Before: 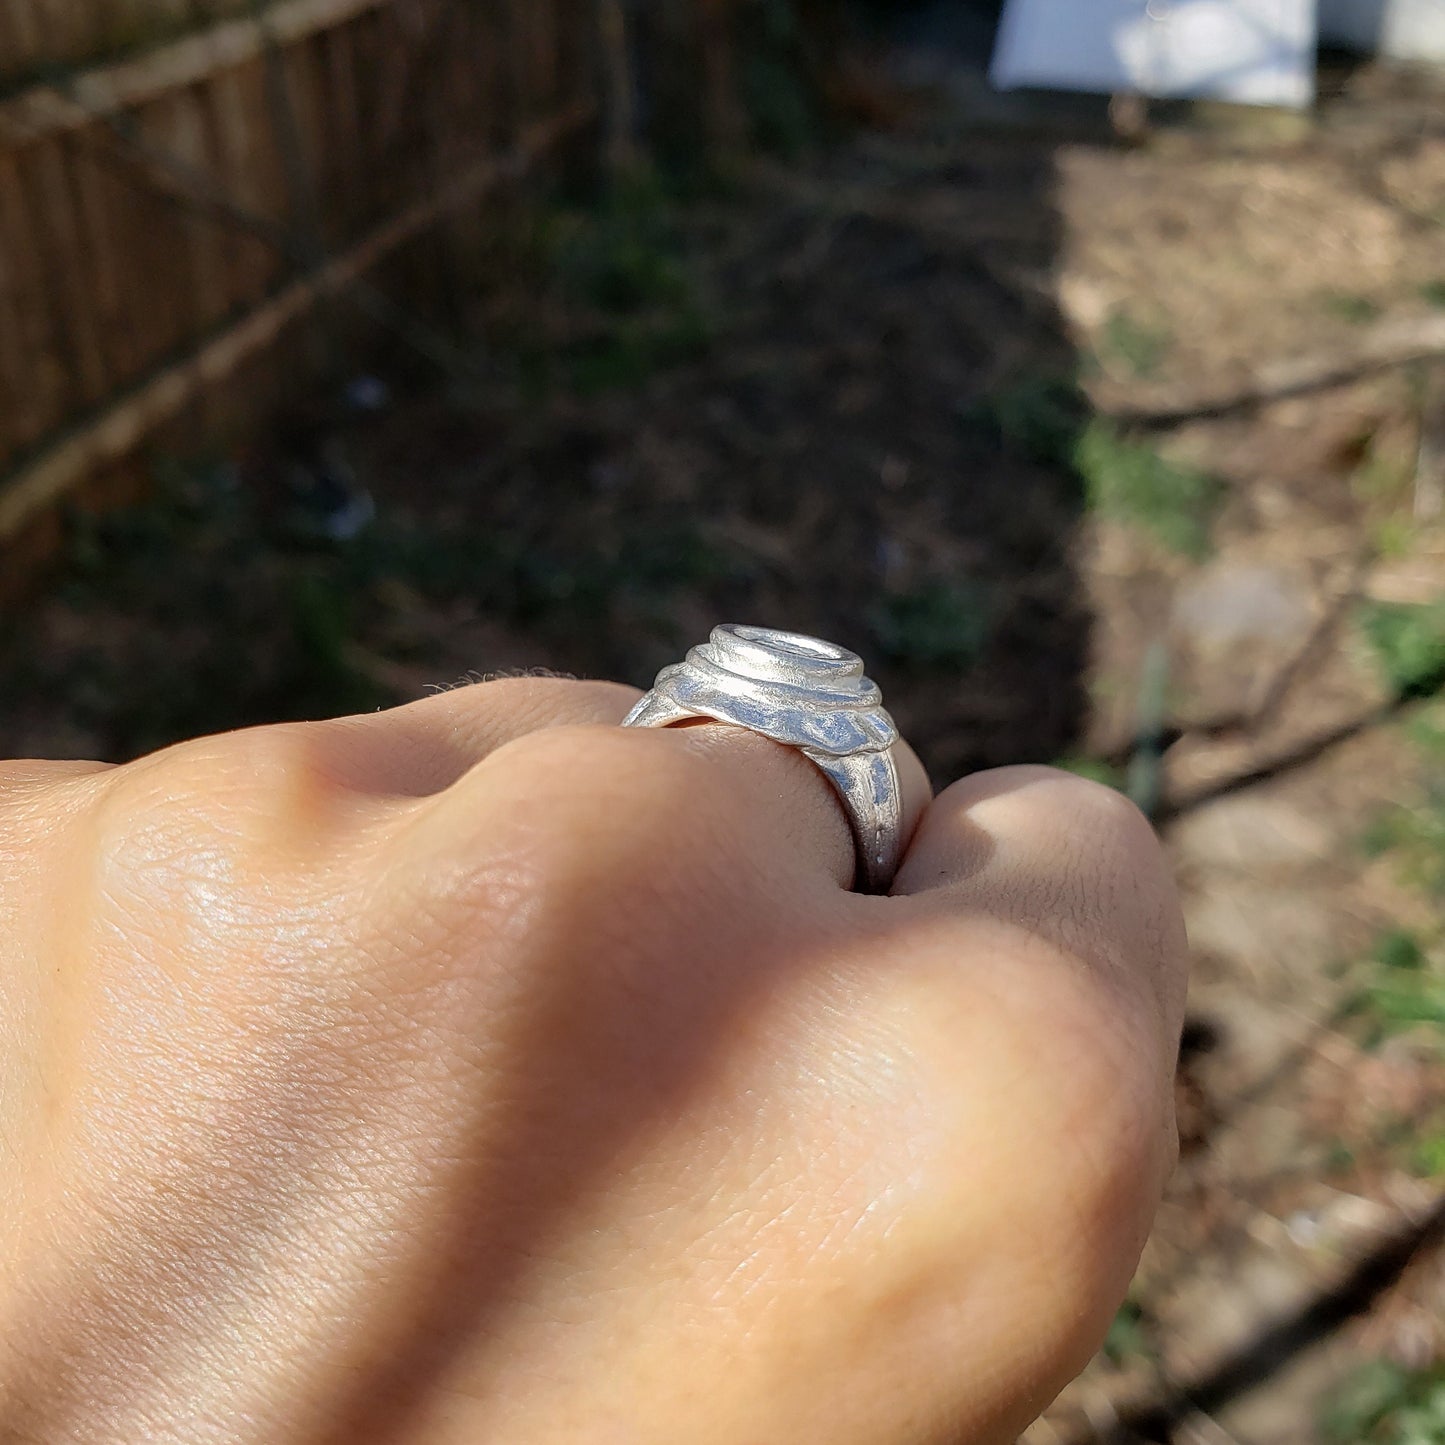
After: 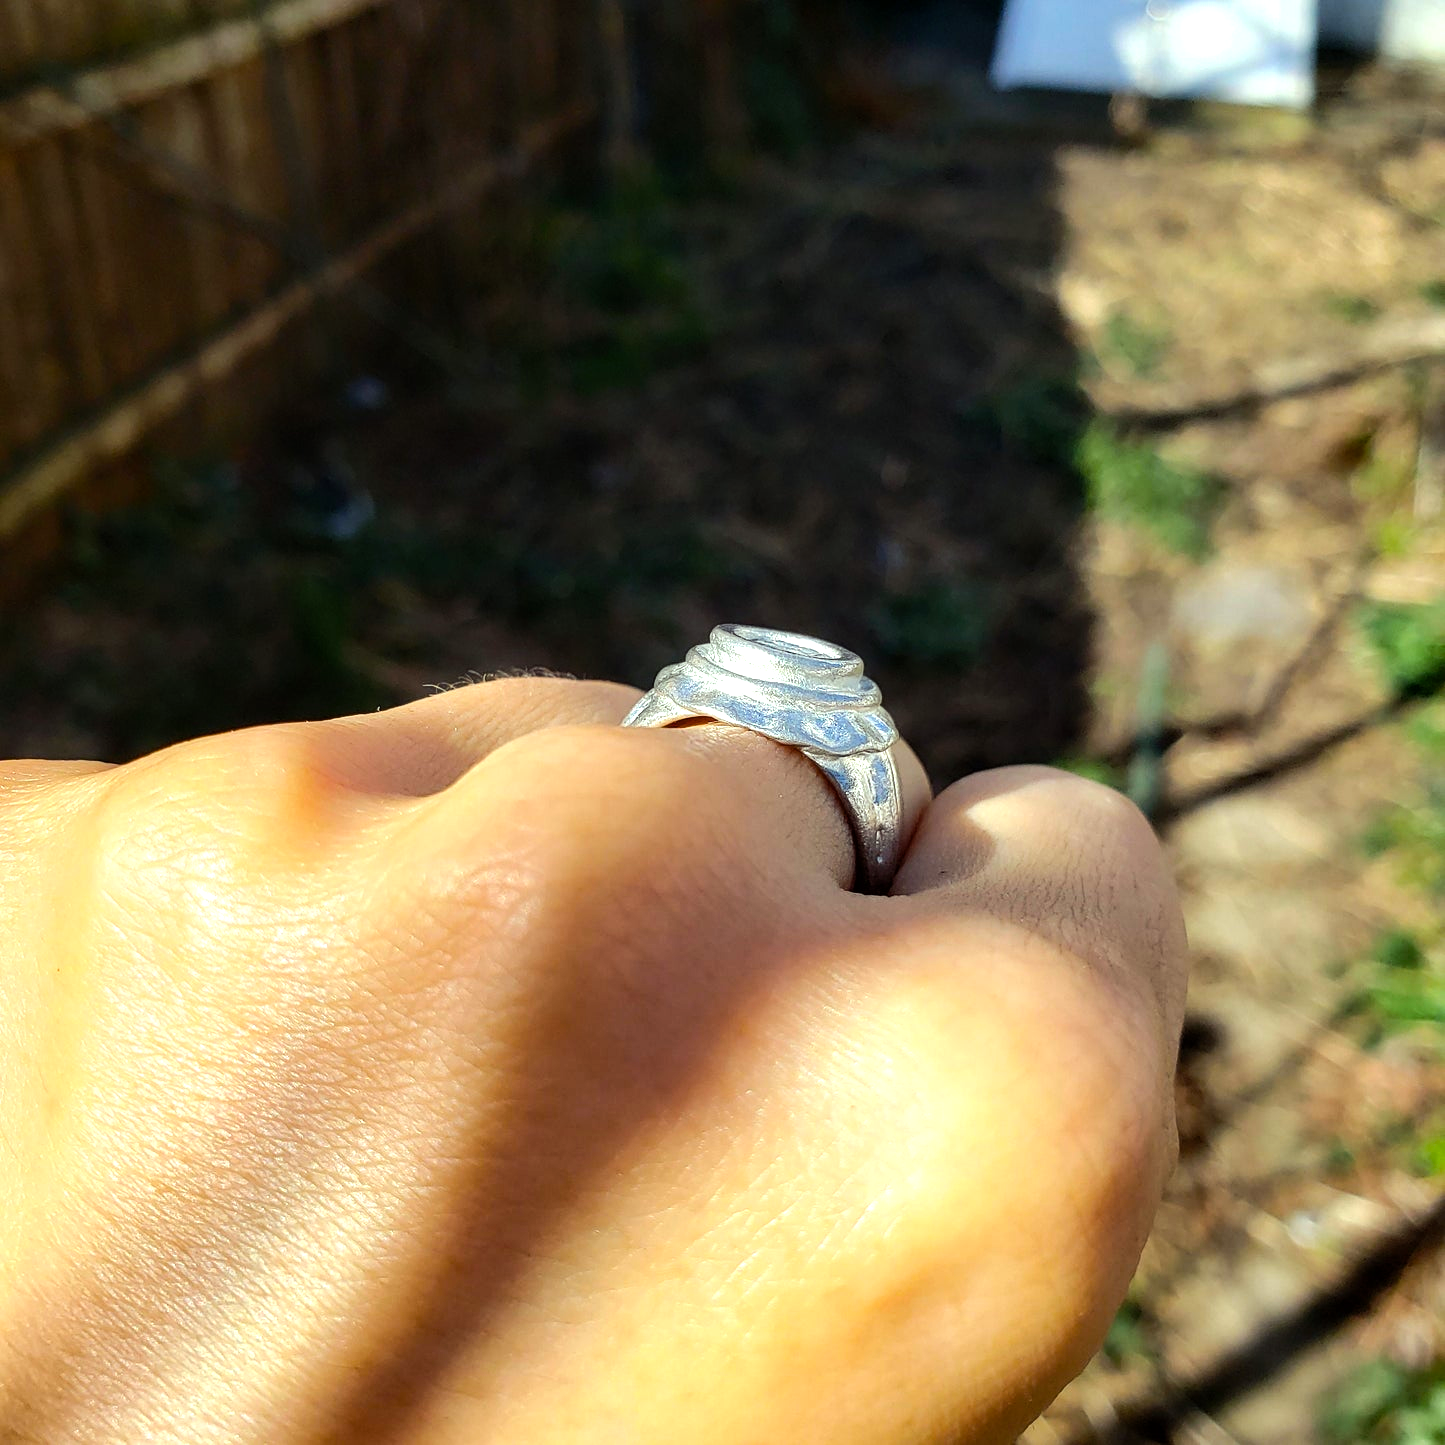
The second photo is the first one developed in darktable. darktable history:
color balance rgb: perceptual saturation grading › global saturation 25%, perceptual brilliance grading › mid-tones 10%, perceptual brilliance grading › shadows 15%, global vibrance 20%
tone equalizer: -8 EV -0.75 EV, -7 EV -0.7 EV, -6 EV -0.6 EV, -5 EV -0.4 EV, -3 EV 0.4 EV, -2 EV 0.6 EV, -1 EV 0.7 EV, +0 EV 0.75 EV, edges refinement/feathering 500, mask exposure compensation -1.57 EV, preserve details no
color correction: highlights a* -8, highlights b* 3.1
